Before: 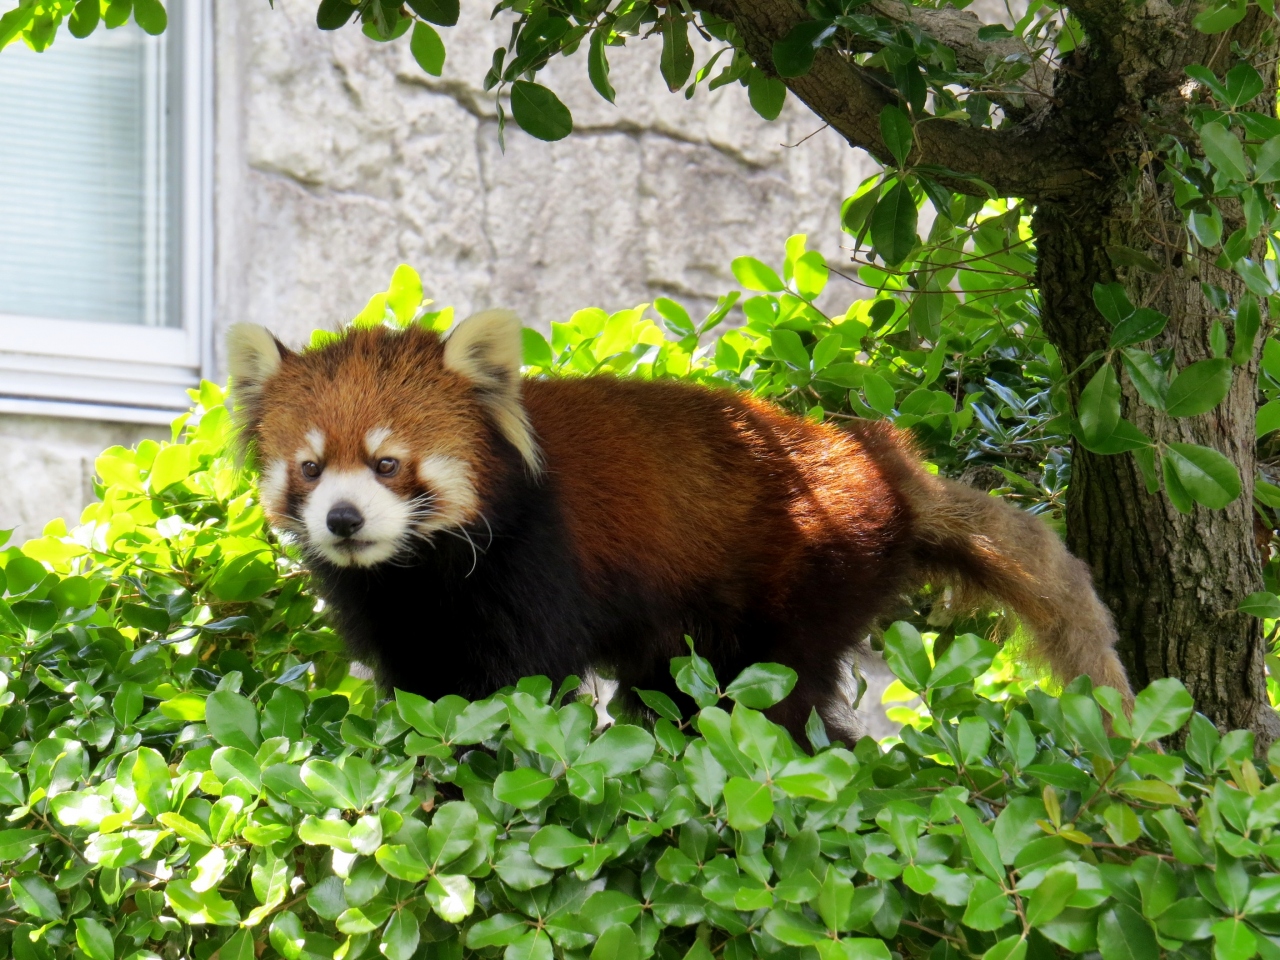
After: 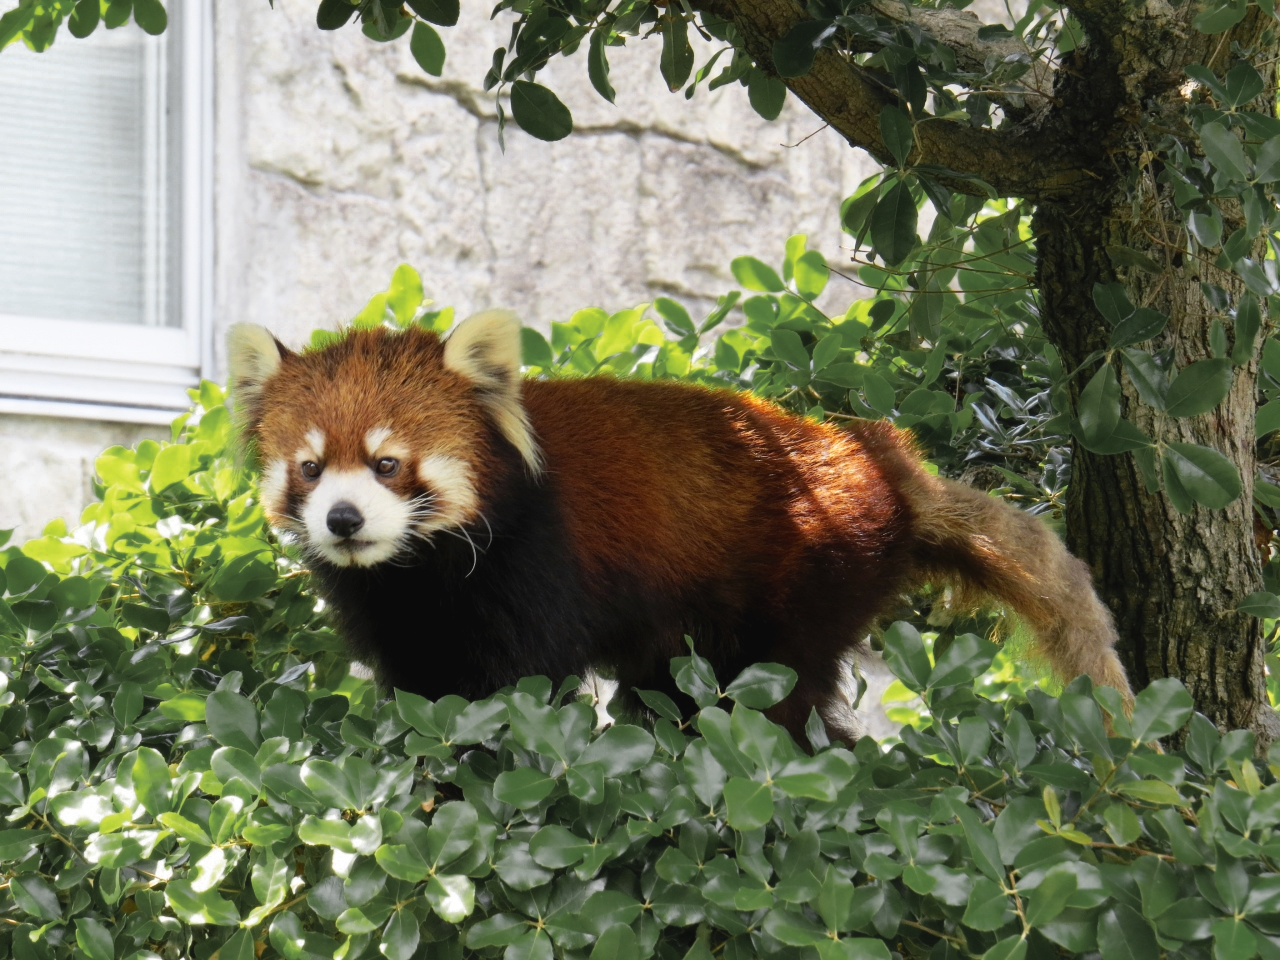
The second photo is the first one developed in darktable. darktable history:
color zones: curves: ch0 [(0.035, 0.242) (0.25, 0.5) (0.384, 0.214) (0.488, 0.255) (0.75, 0.5)]; ch1 [(0.063, 0.379) (0.25, 0.5) (0.354, 0.201) (0.489, 0.085) (0.729, 0.271)]; ch2 [(0.25, 0.5) (0.38, 0.517) (0.442, 0.51) (0.735, 0.456)]
tone curve: curves: ch0 [(0, 0.028) (0.138, 0.156) (0.468, 0.516) (0.754, 0.823) (1, 1)], color space Lab, independent channels, preserve colors none
